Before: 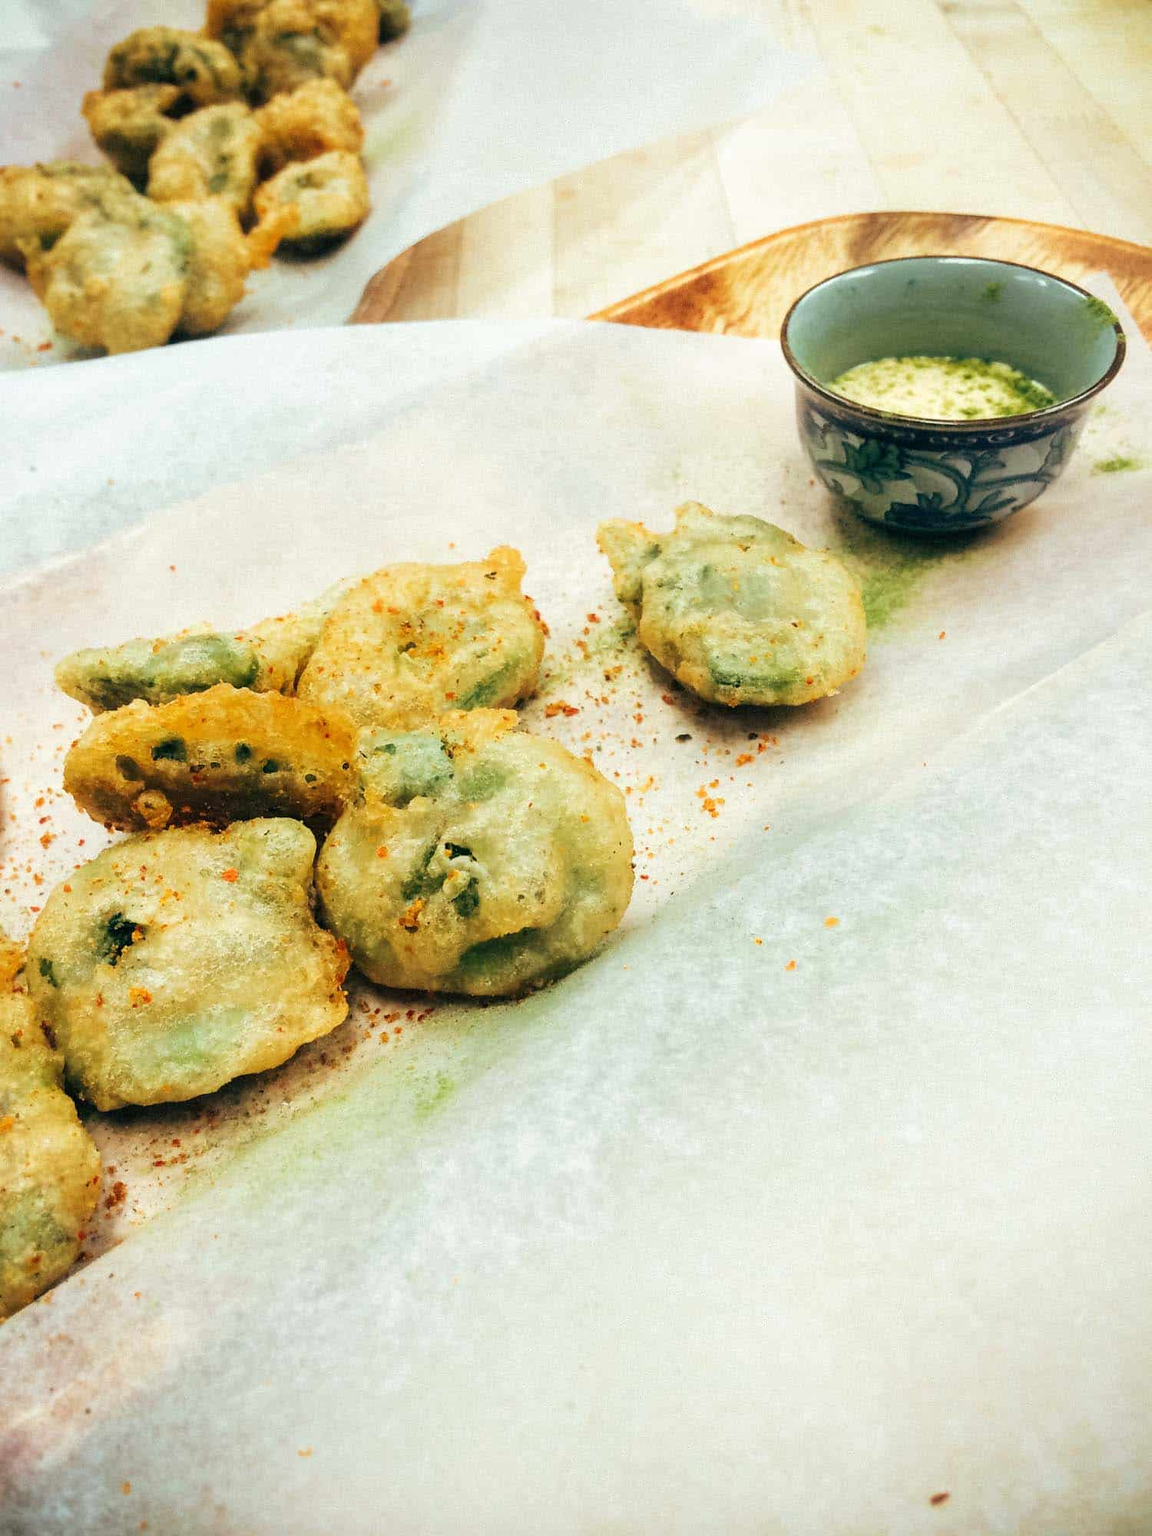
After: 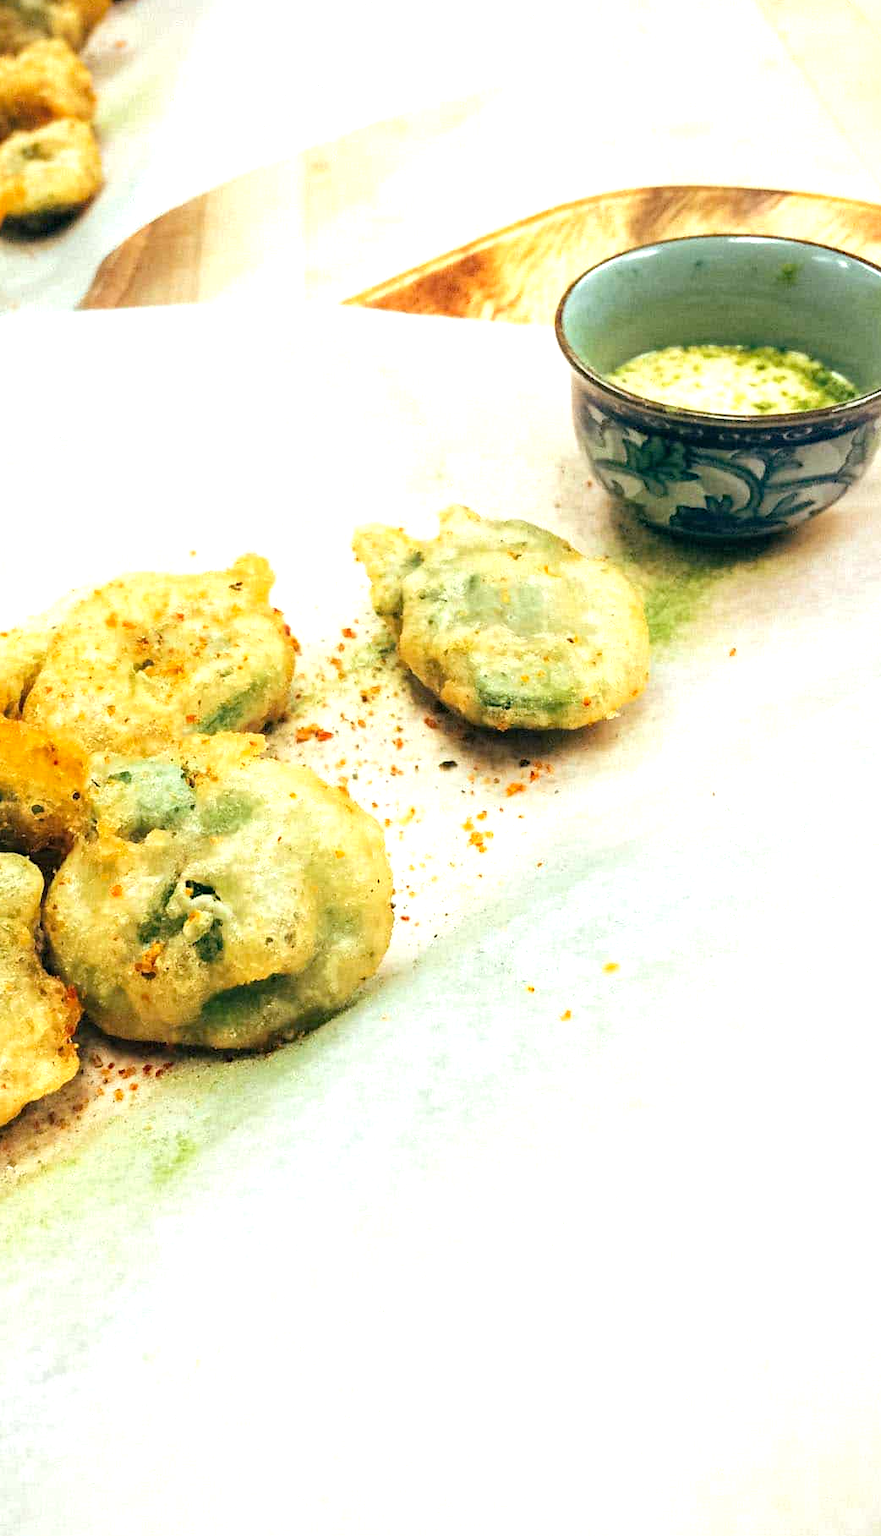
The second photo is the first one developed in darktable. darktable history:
crop and rotate: left 24.034%, top 2.838%, right 6.406%, bottom 6.299%
haze removal: compatibility mode true, adaptive false
exposure: exposure 0.566 EV, compensate highlight preservation false
